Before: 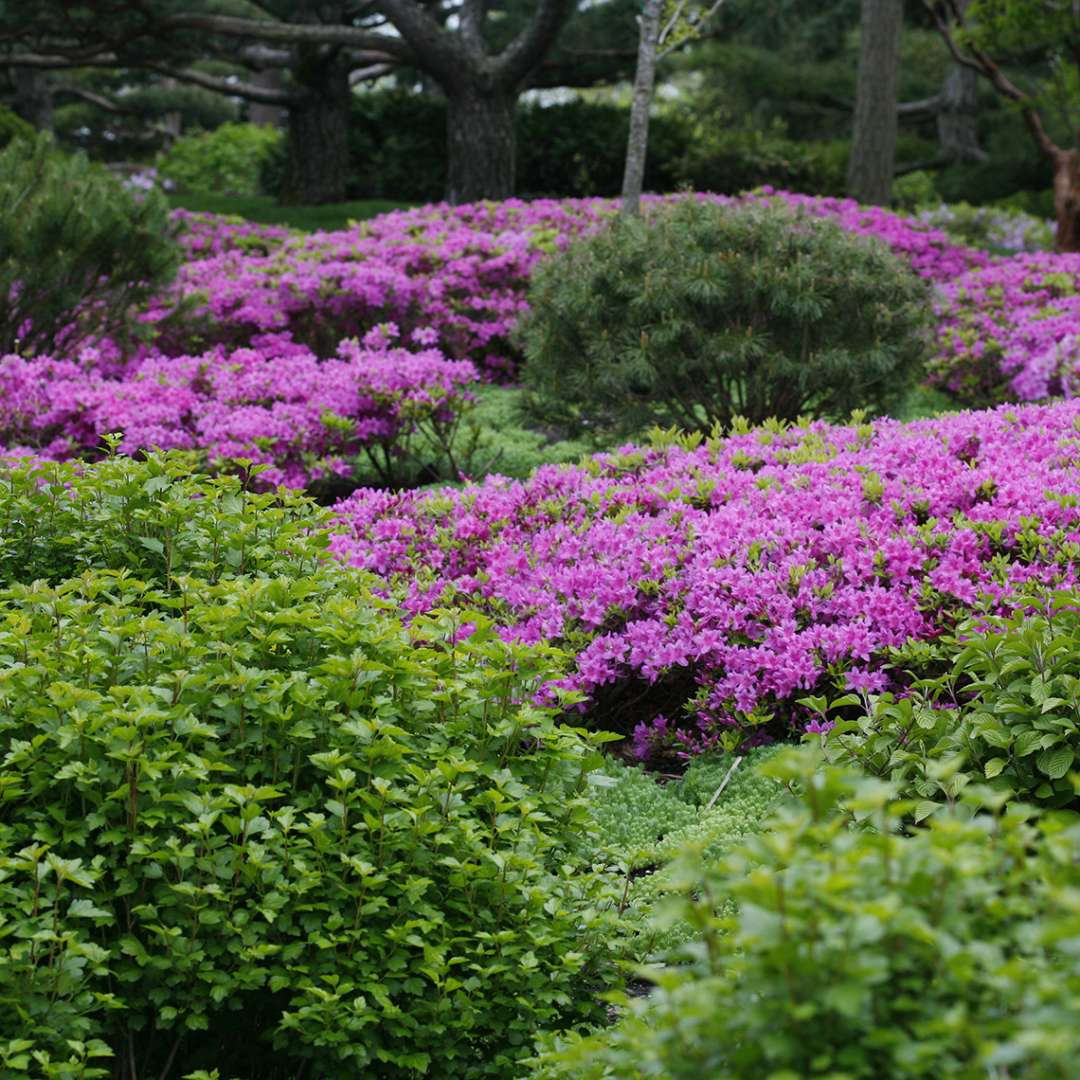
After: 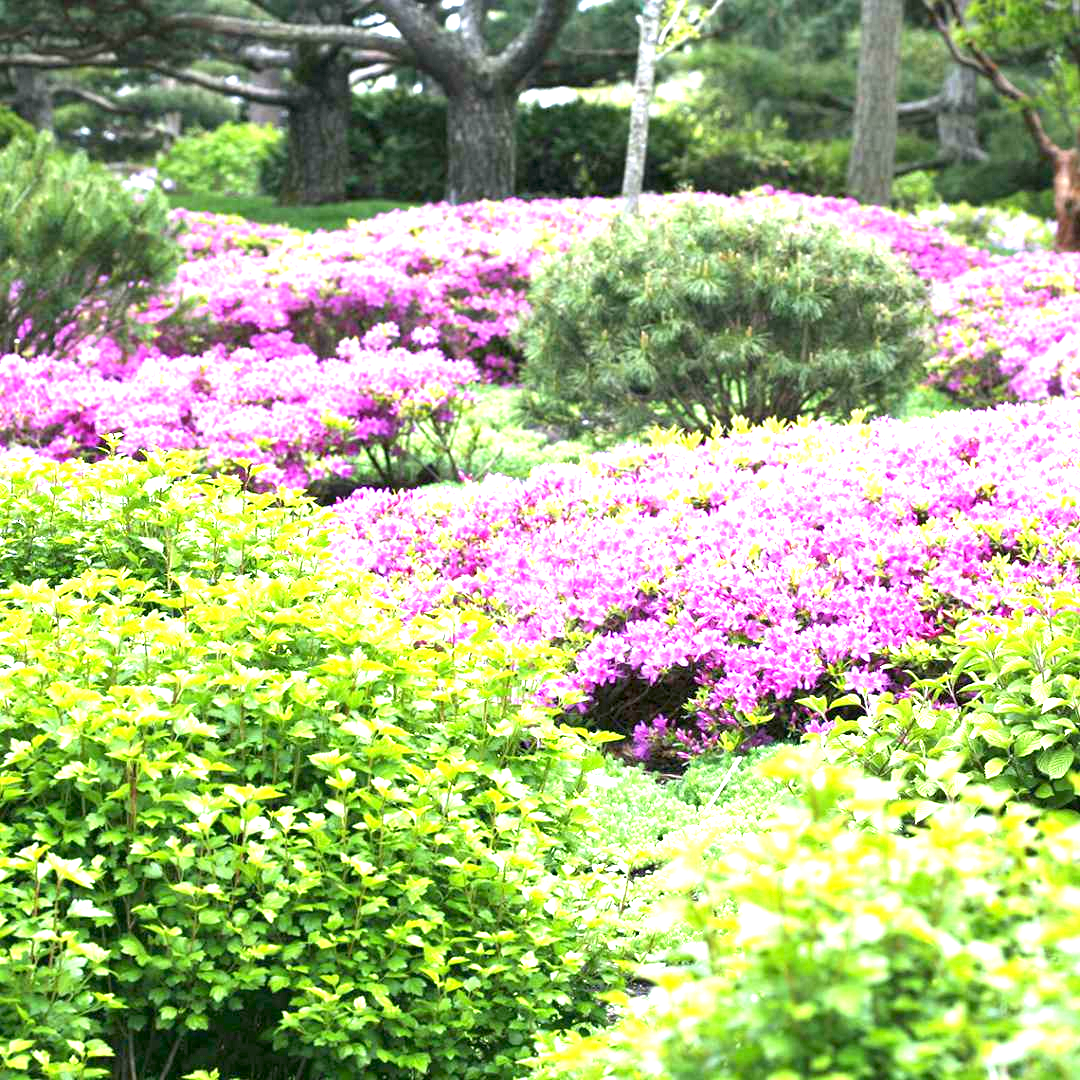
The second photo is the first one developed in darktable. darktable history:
exposure: black level correction 0.001, exposure 2.565 EV, compensate highlight preservation false
